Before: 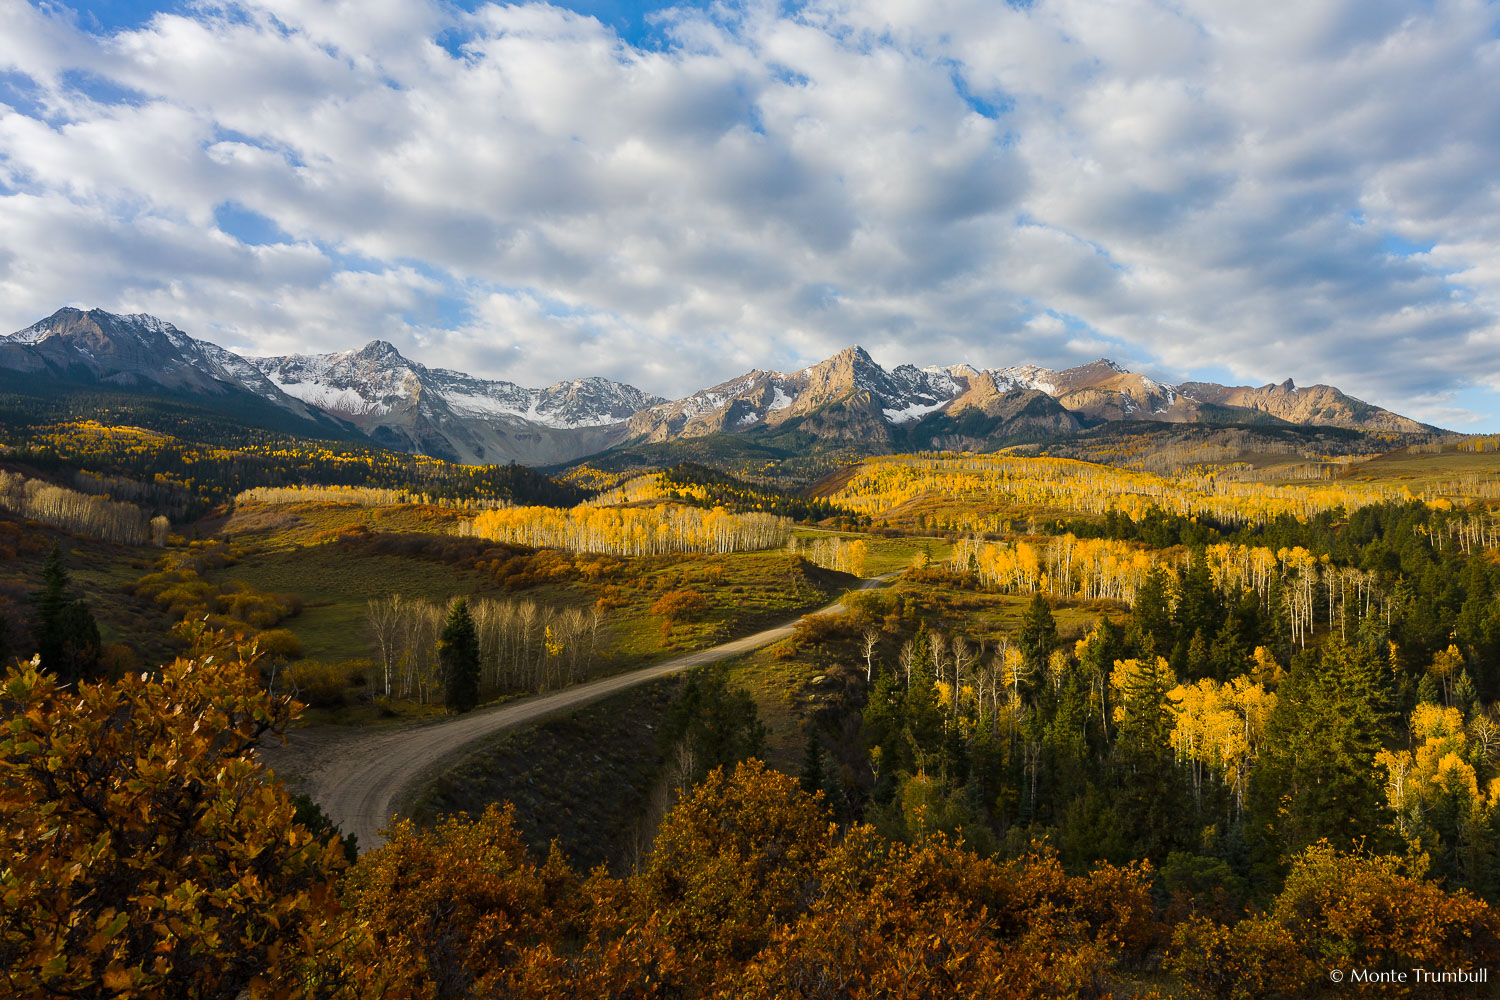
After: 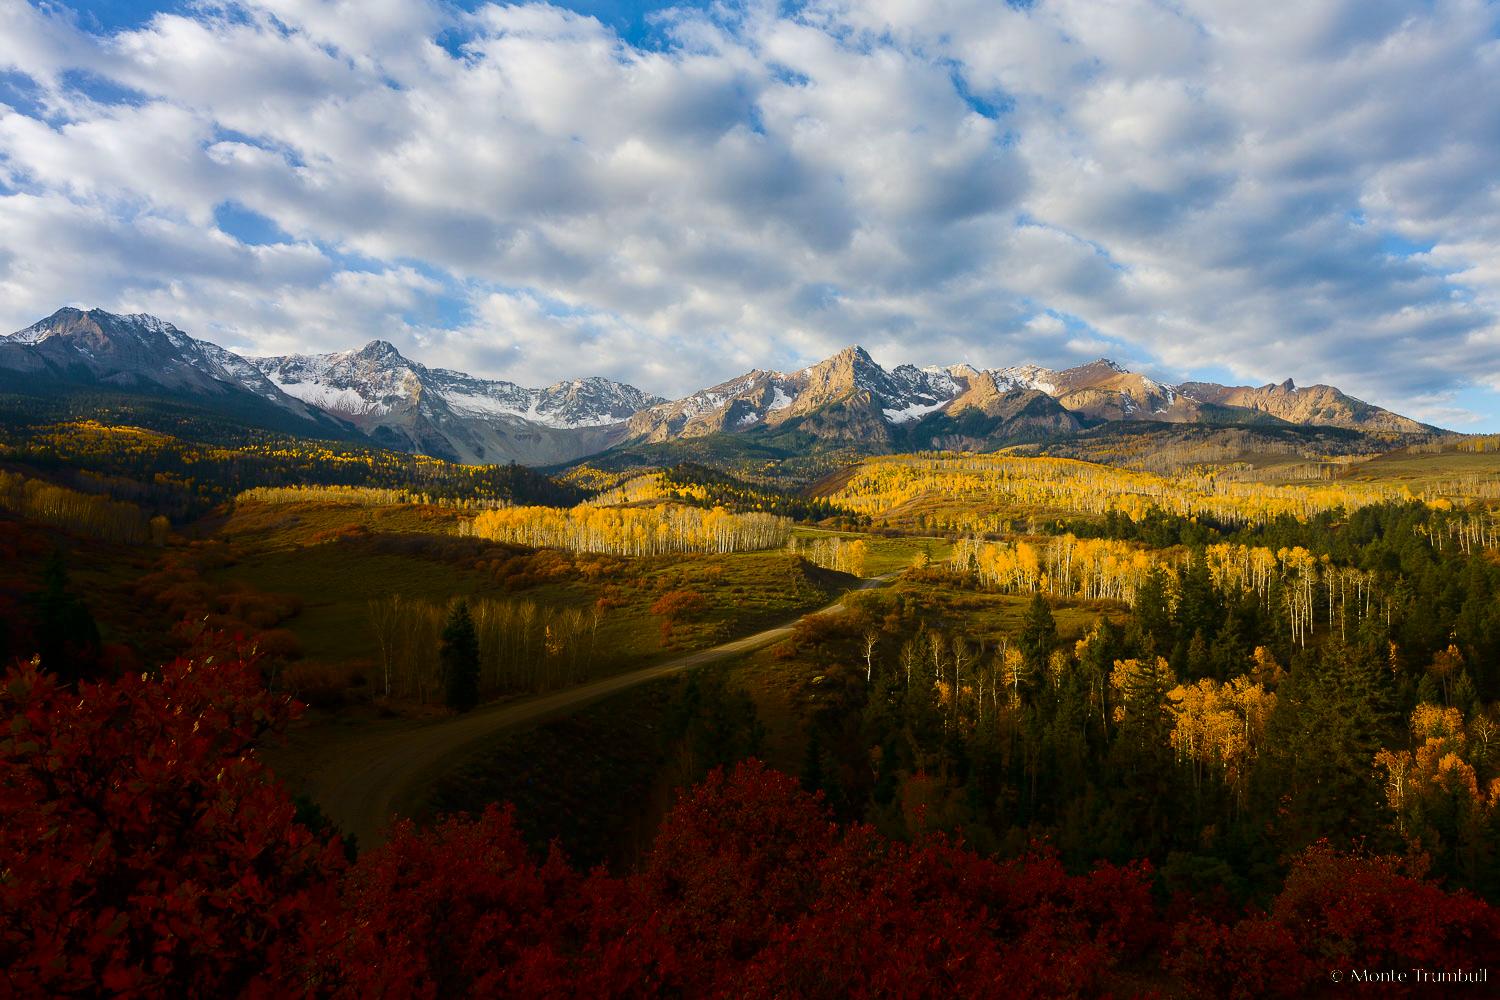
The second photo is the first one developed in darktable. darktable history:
shadows and highlights: shadows -87.87, highlights -35.42, soften with gaussian
velvia: on, module defaults
